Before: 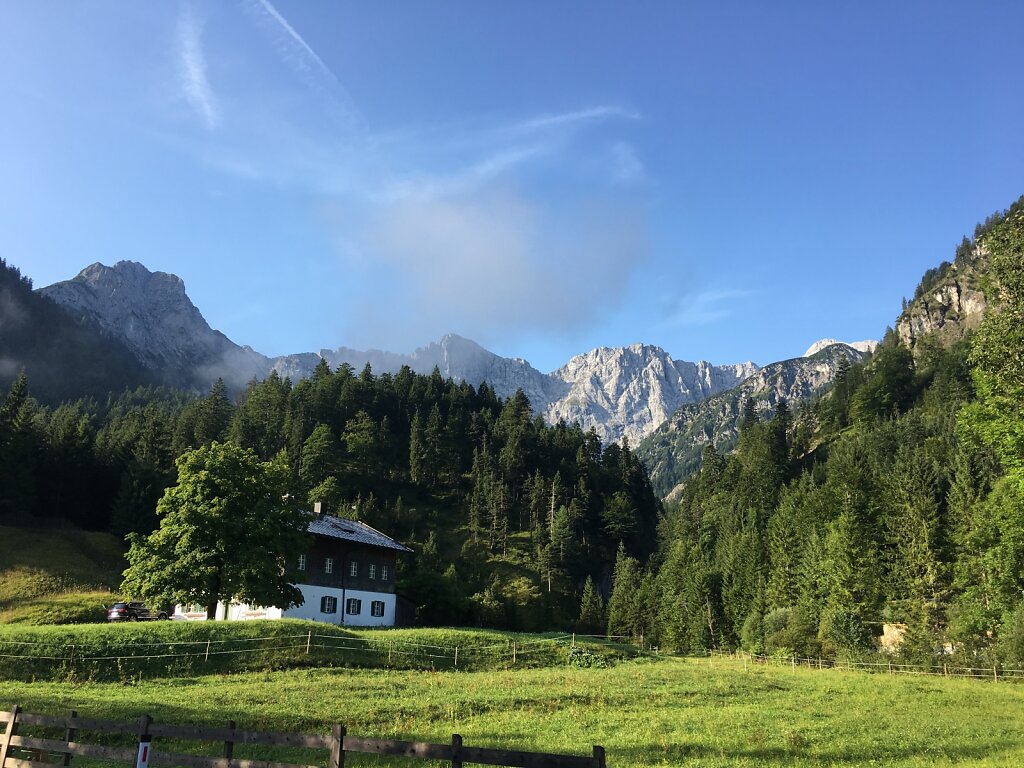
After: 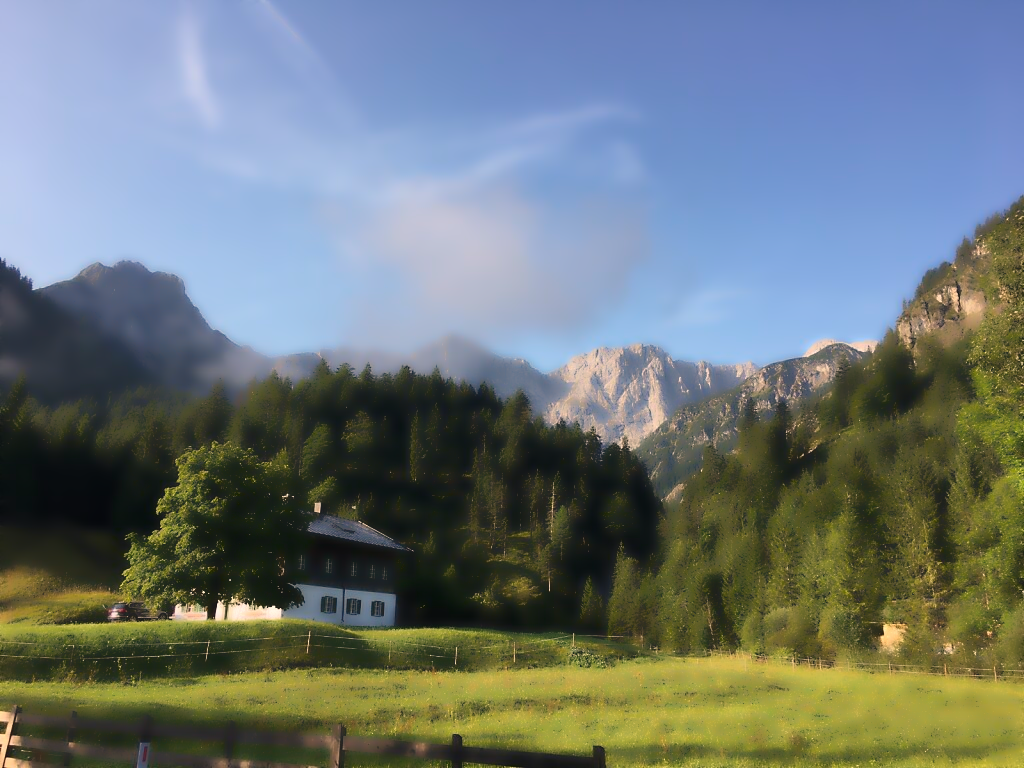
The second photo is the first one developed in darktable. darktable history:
lowpass: radius 4, soften with bilateral filter, unbound 0
white balance: red 1.127, blue 0.943
